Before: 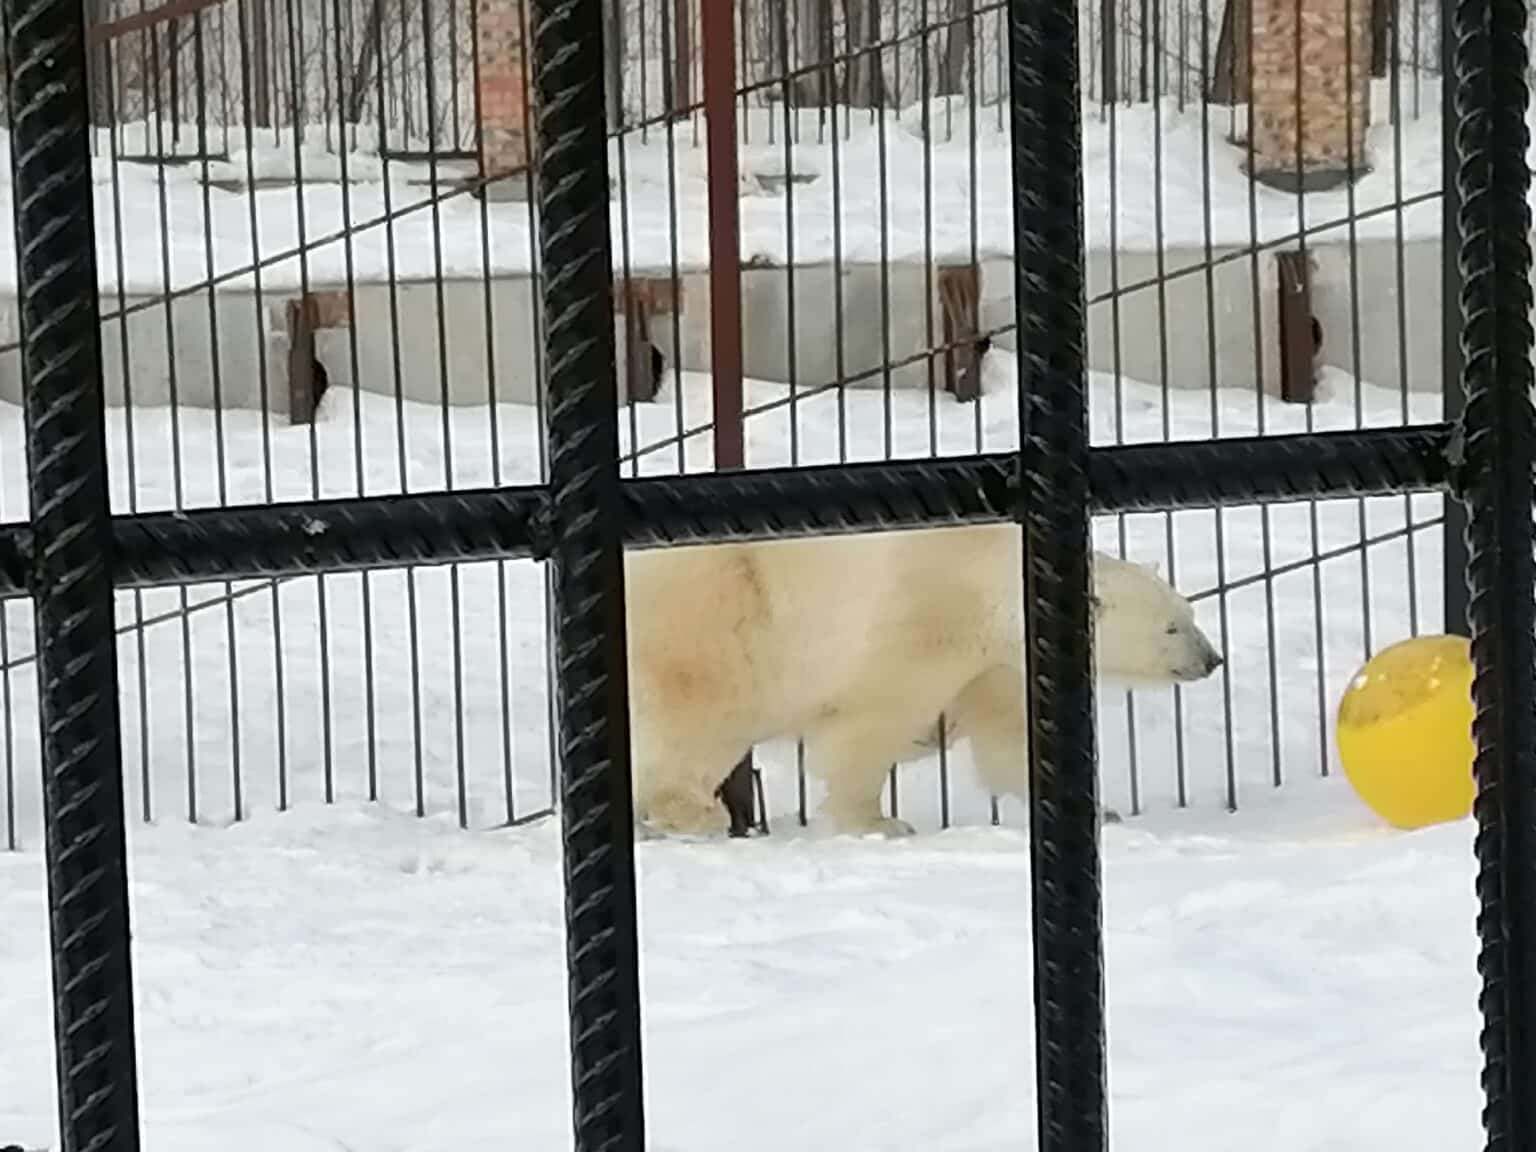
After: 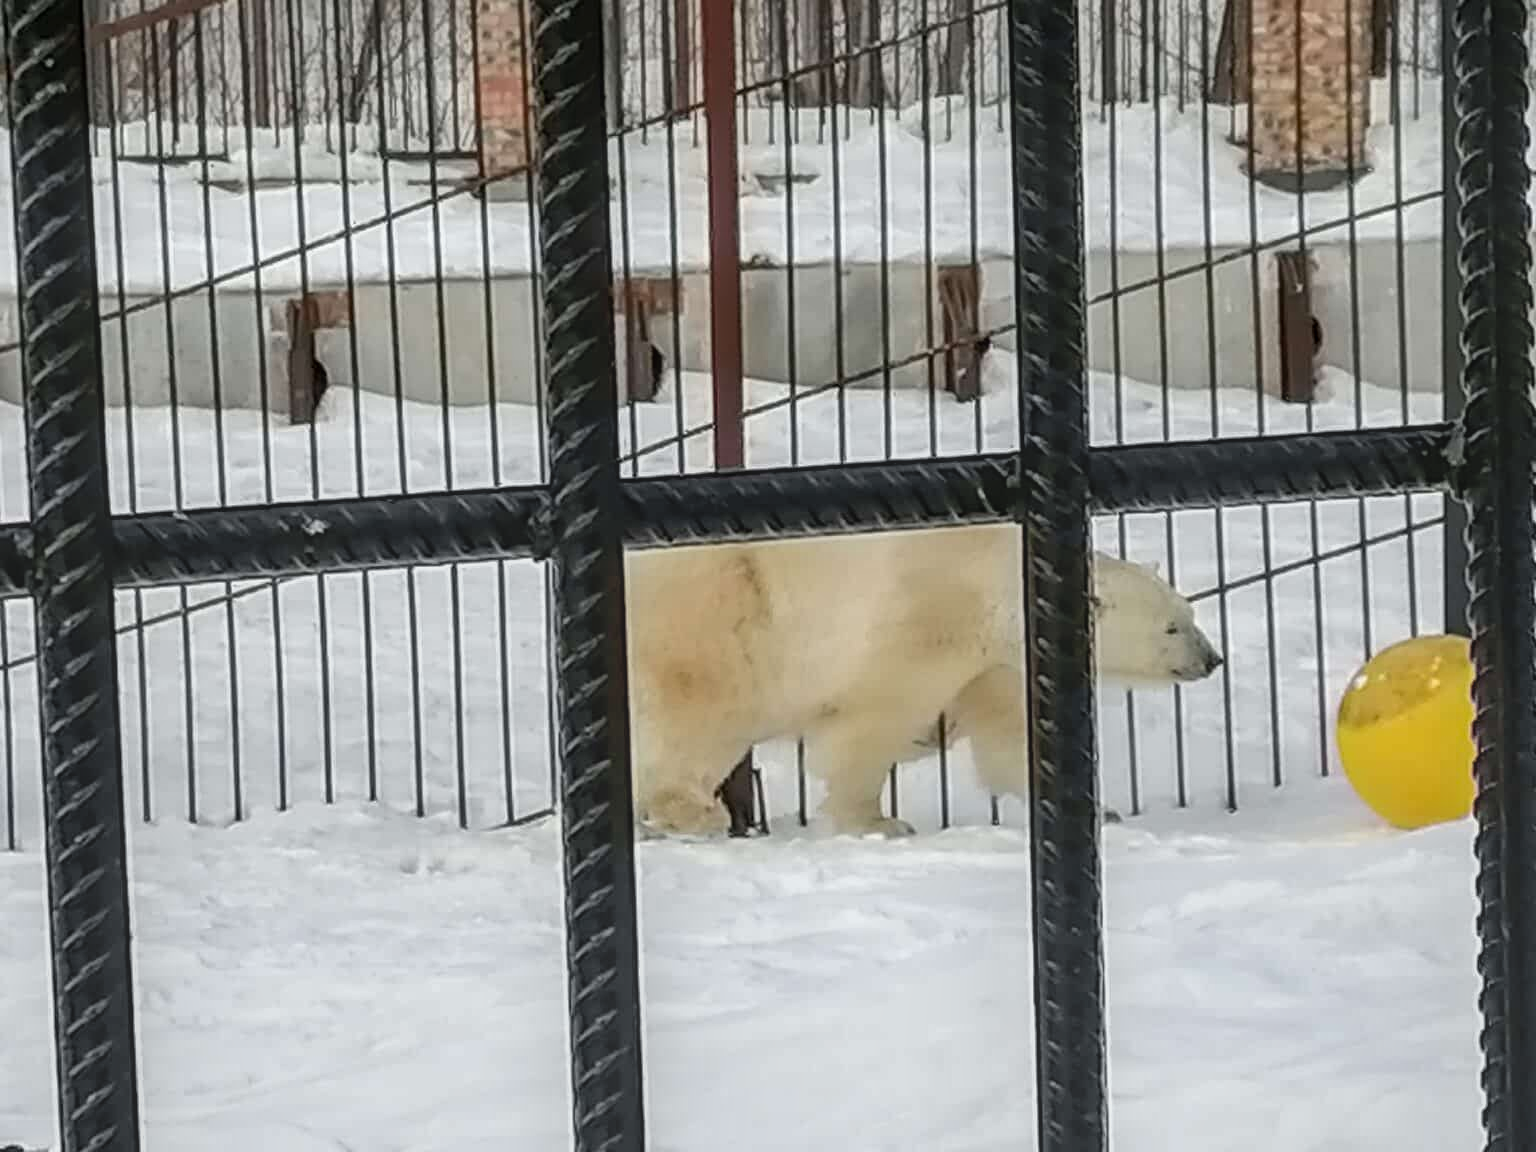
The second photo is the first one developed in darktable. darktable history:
local contrast: highlights 0%, shadows 0%, detail 133%
tone equalizer: on, module defaults
